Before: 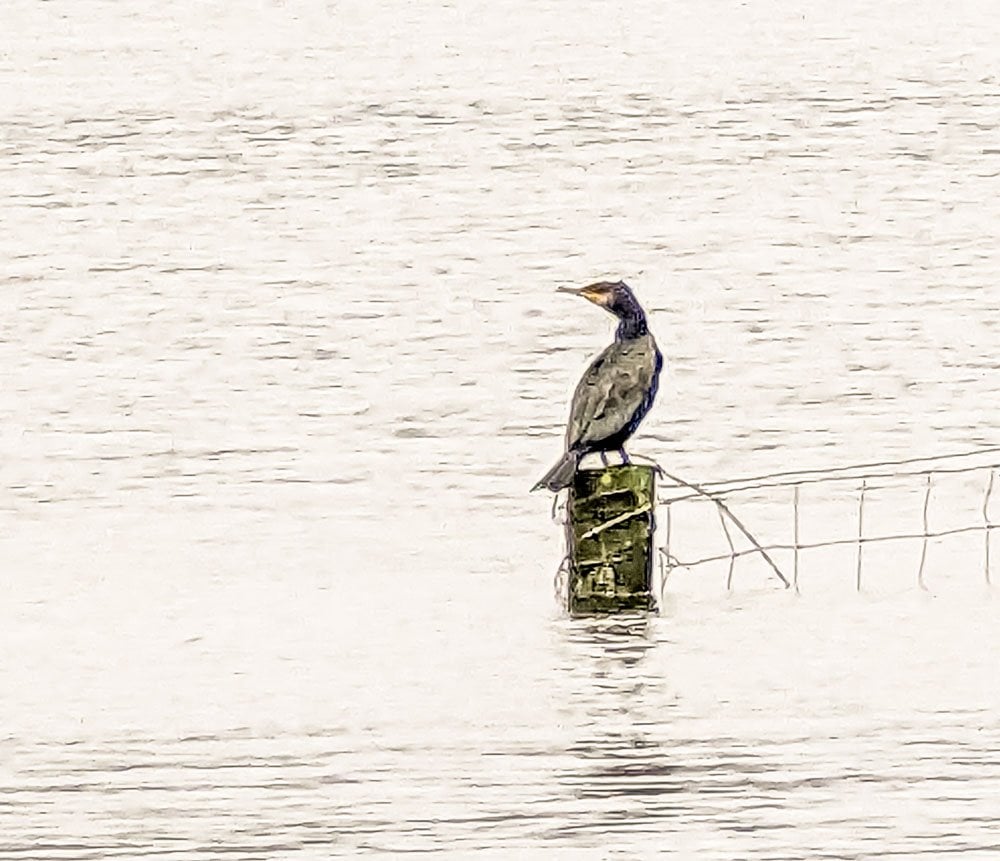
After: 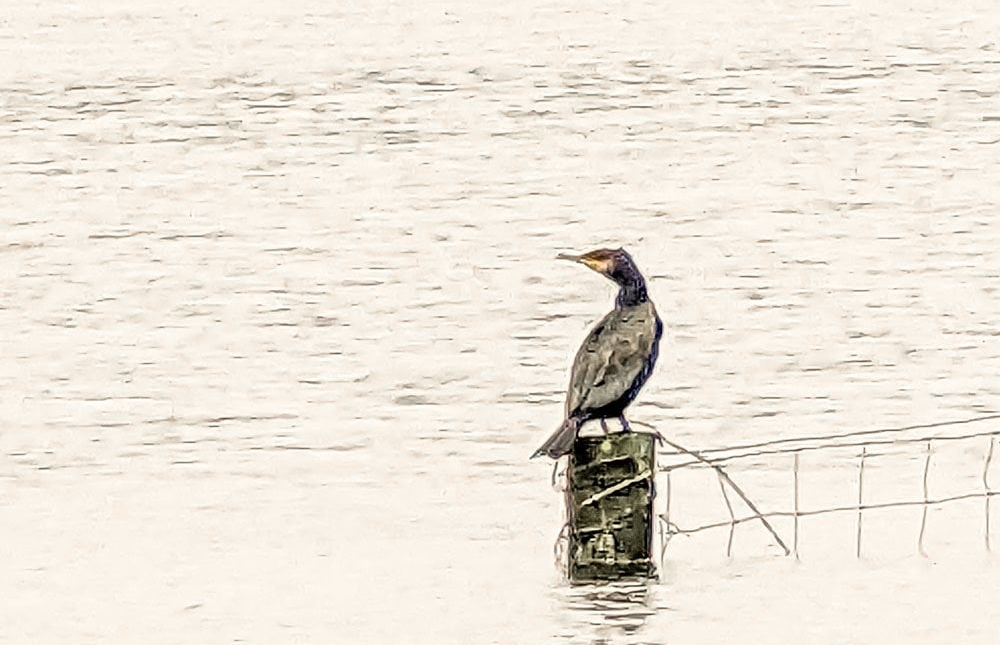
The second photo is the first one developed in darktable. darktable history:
color correction: highlights b* 3
crop: top 3.857%, bottom 21.132%
color zones: curves: ch1 [(0, 0.679) (0.143, 0.647) (0.286, 0.261) (0.378, -0.011) (0.571, 0.396) (0.714, 0.399) (0.857, 0.406) (1, 0.679)]
